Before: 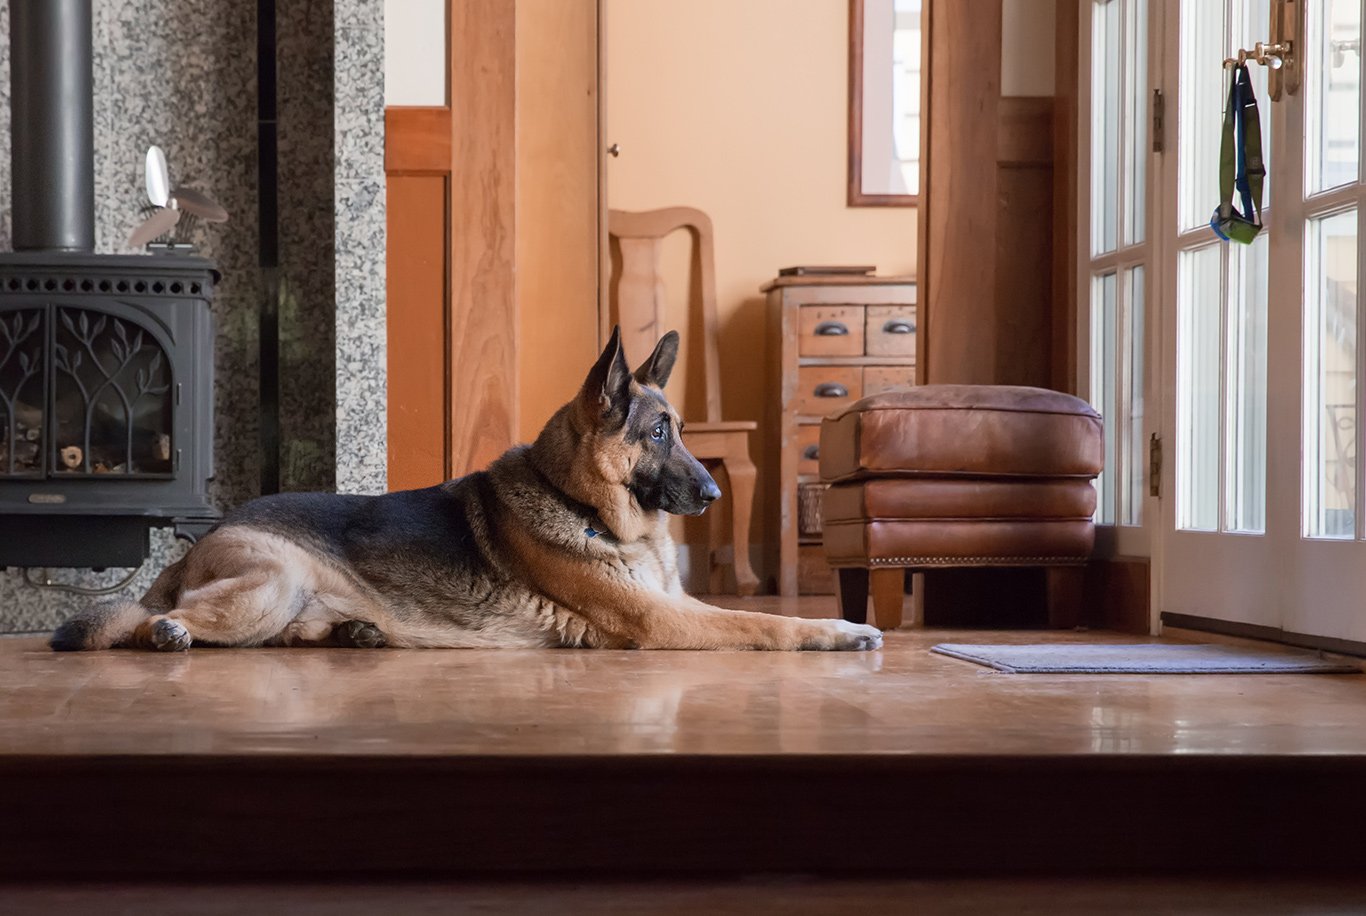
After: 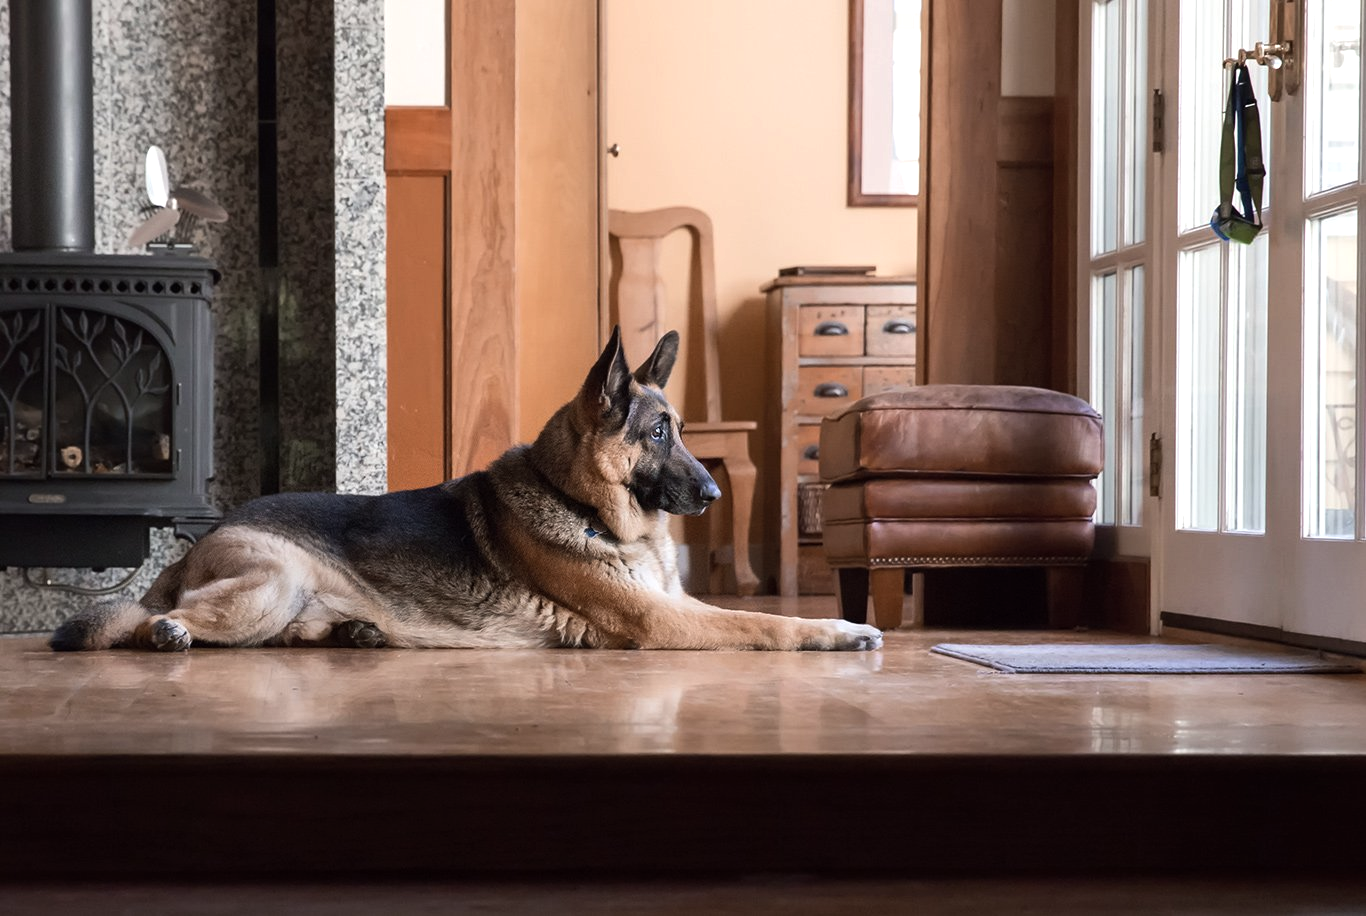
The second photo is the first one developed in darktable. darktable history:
tone equalizer: -8 EV -0.396 EV, -7 EV -0.404 EV, -6 EV -0.31 EV, -5 EV -0.209 EV, -3 EV 0.193 EV, -2 EV 0.324 EV, -1 EV 0.407 EV, +0 EV 0.416 EV, edges refinement/feathering 500, mask exposure compensation -1.57 EV, preserve details no
contrast brightness saturation: saturation -0.152
